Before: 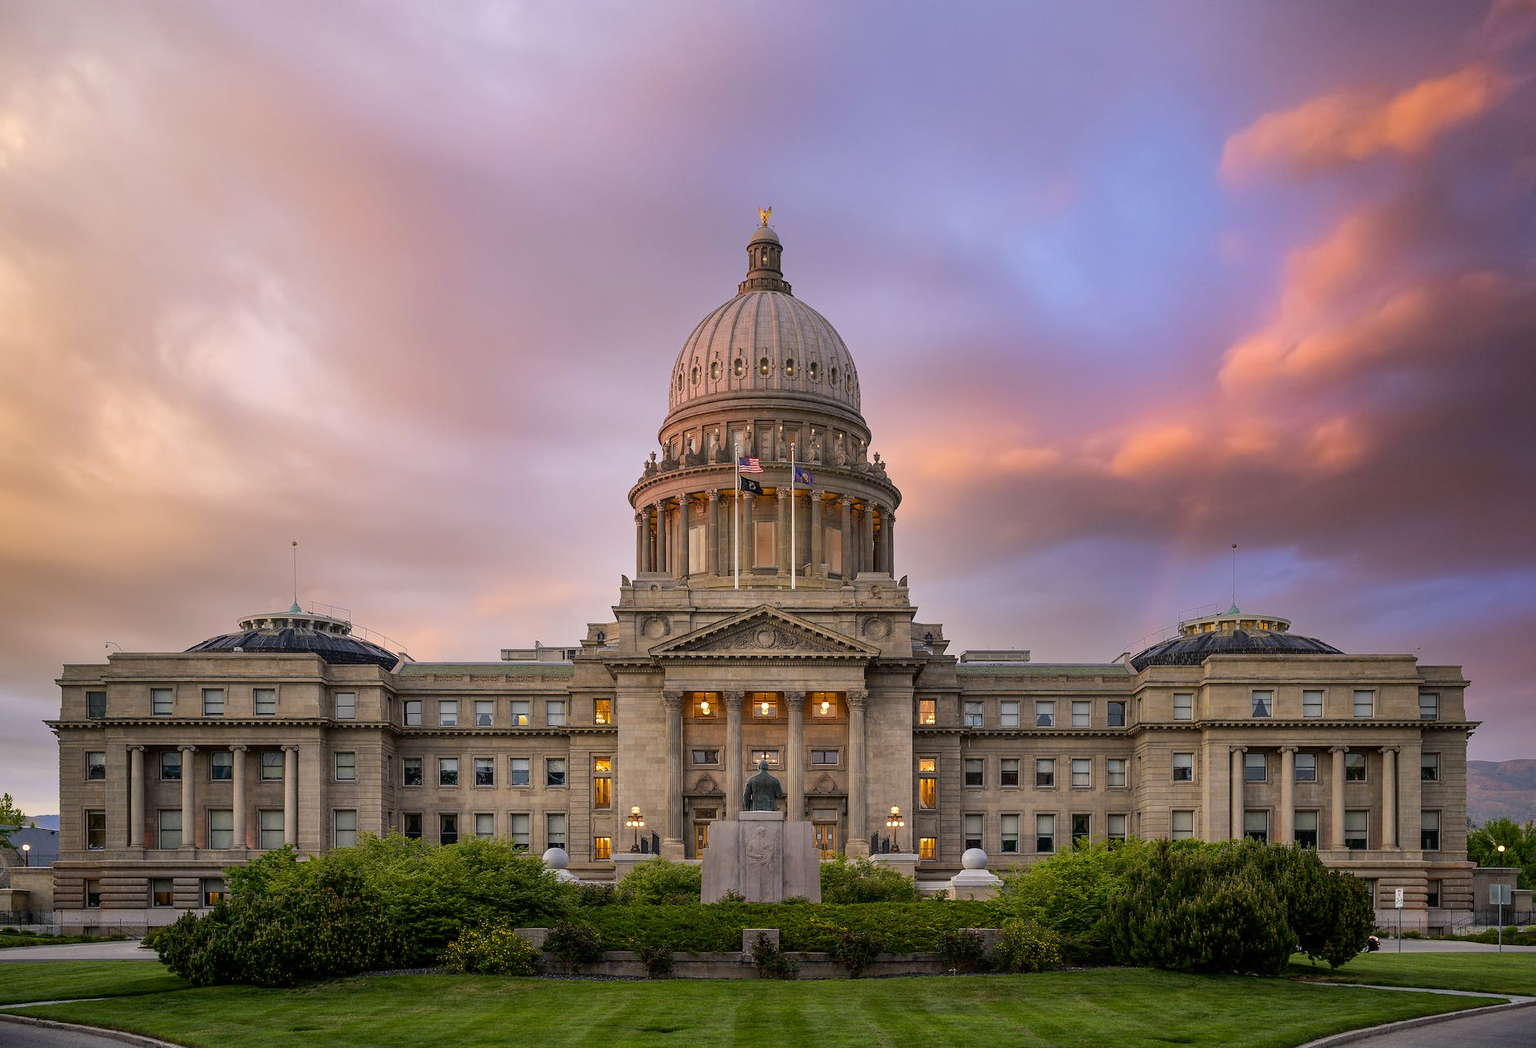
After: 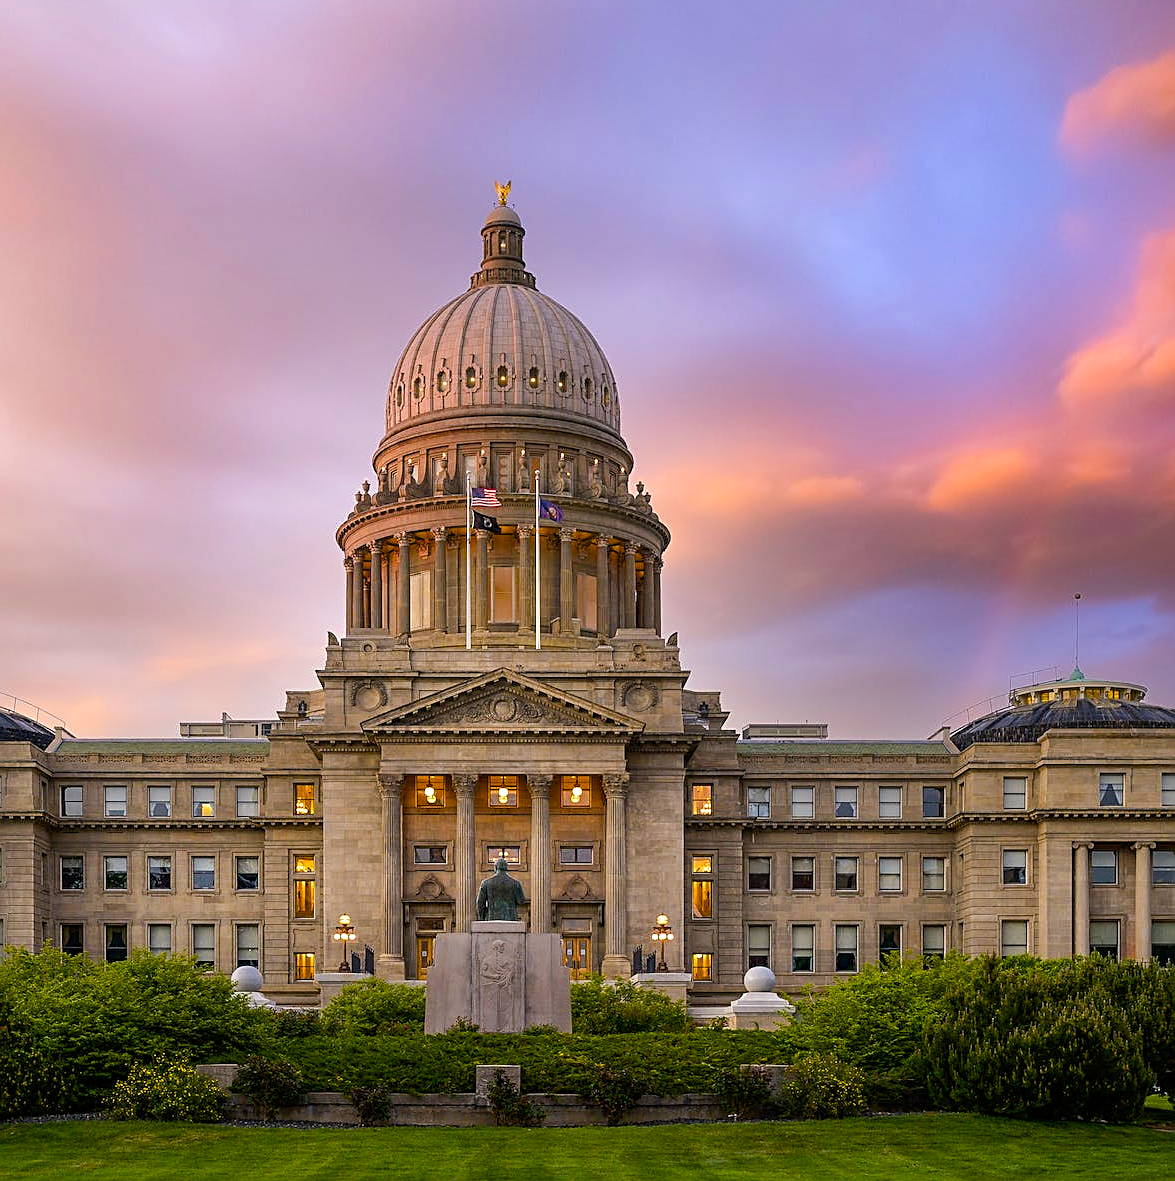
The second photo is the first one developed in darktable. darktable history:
crop and rotate: left 23.042%, top 5.627%, right 14.42%, bottom 2.287%
sharpen: on, module defaults
color balance rgb: perceptual saturation grading › global saturation 21.051%, perceptual saturation grading › highlights -19.789%, perceptual saturation grading › shadows 29.529%, perceptual brilliance grading › highlights 7.312%, perceptual brilliance grading › mid-tones 3.955%, perceptual brilliance grading › shadows 2.236%, global vibrance 20%
